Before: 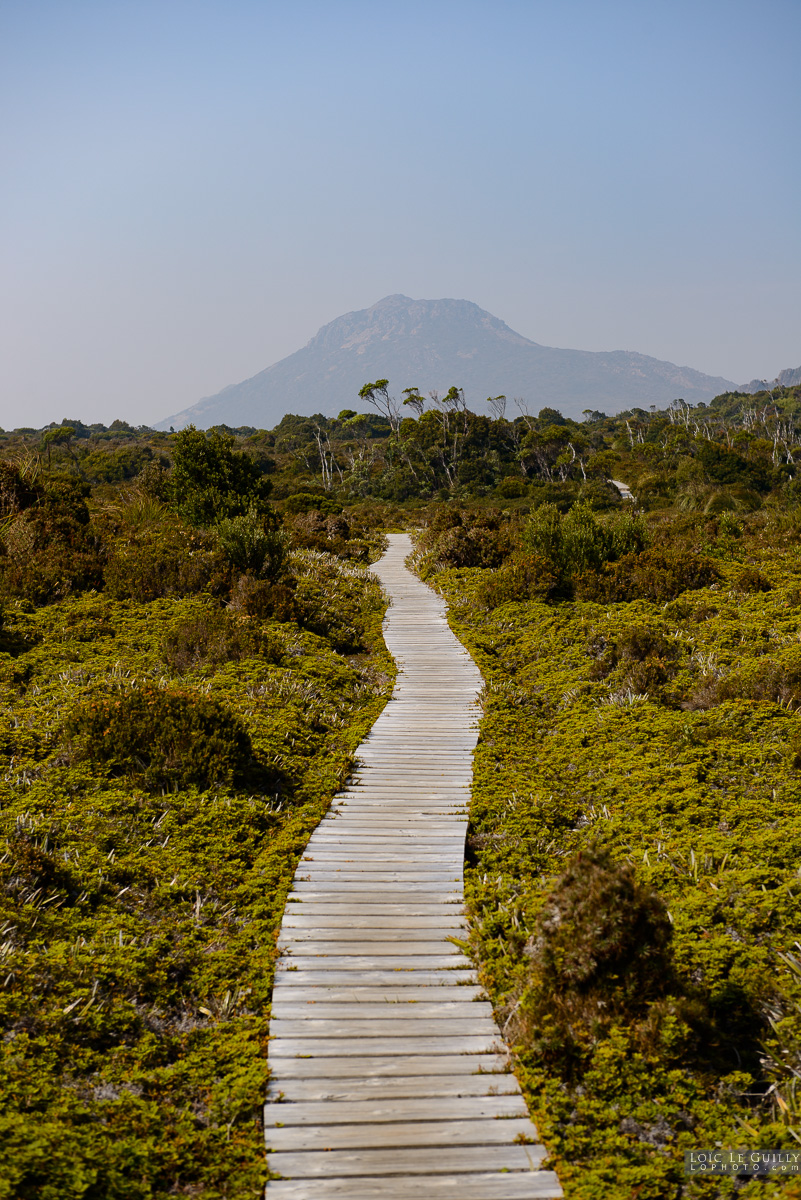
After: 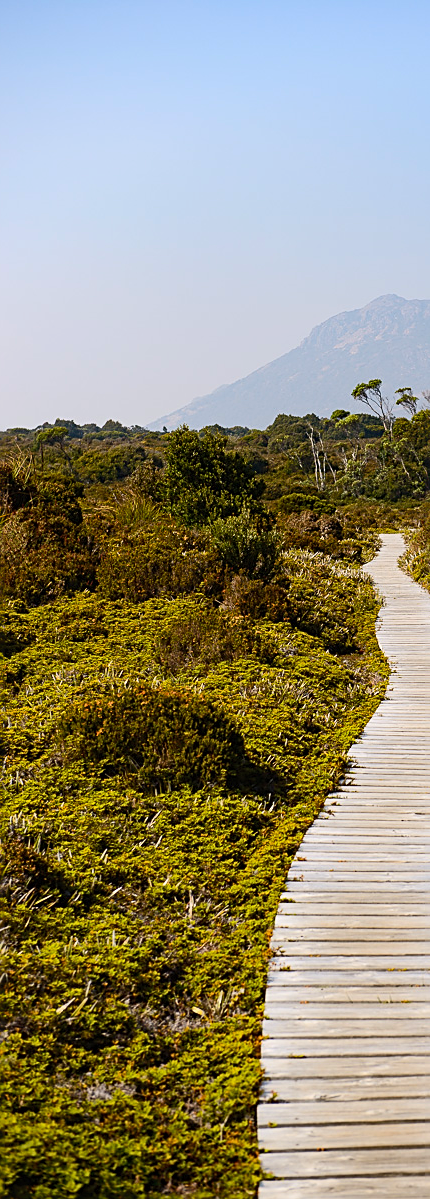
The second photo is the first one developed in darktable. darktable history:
crop: left 0.983%, right 45.238%, bottom 0.079%
contrast brightness saturation: contrast 0.204, brightness 0.16, saturation 0.216
sharpen: on, module defaults
